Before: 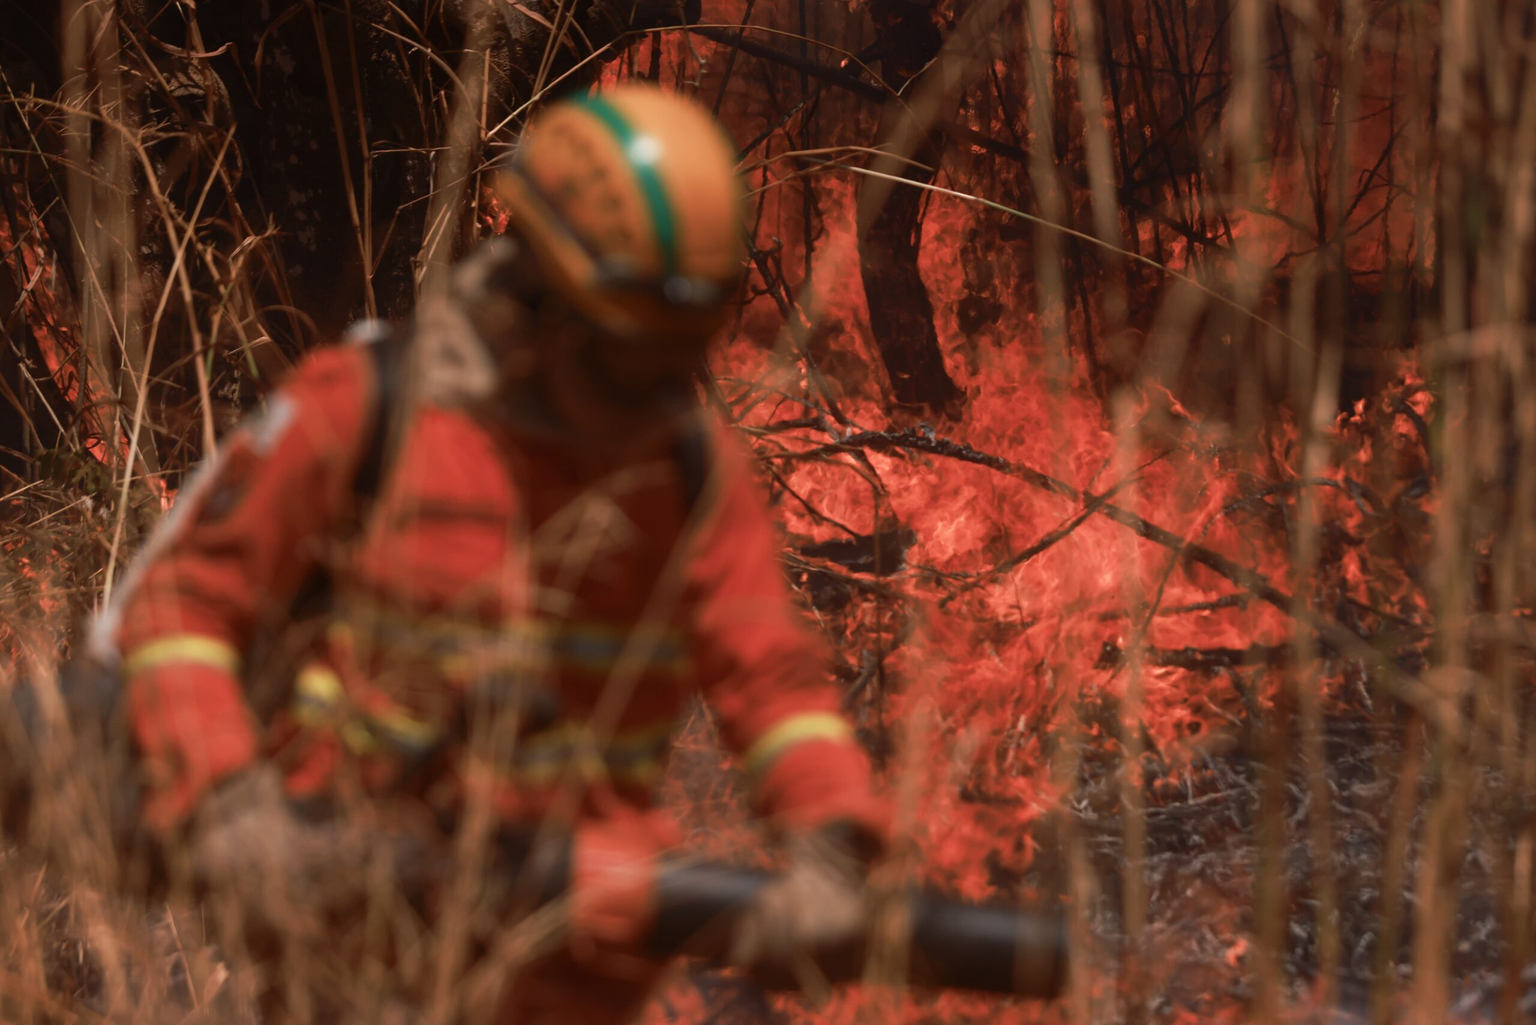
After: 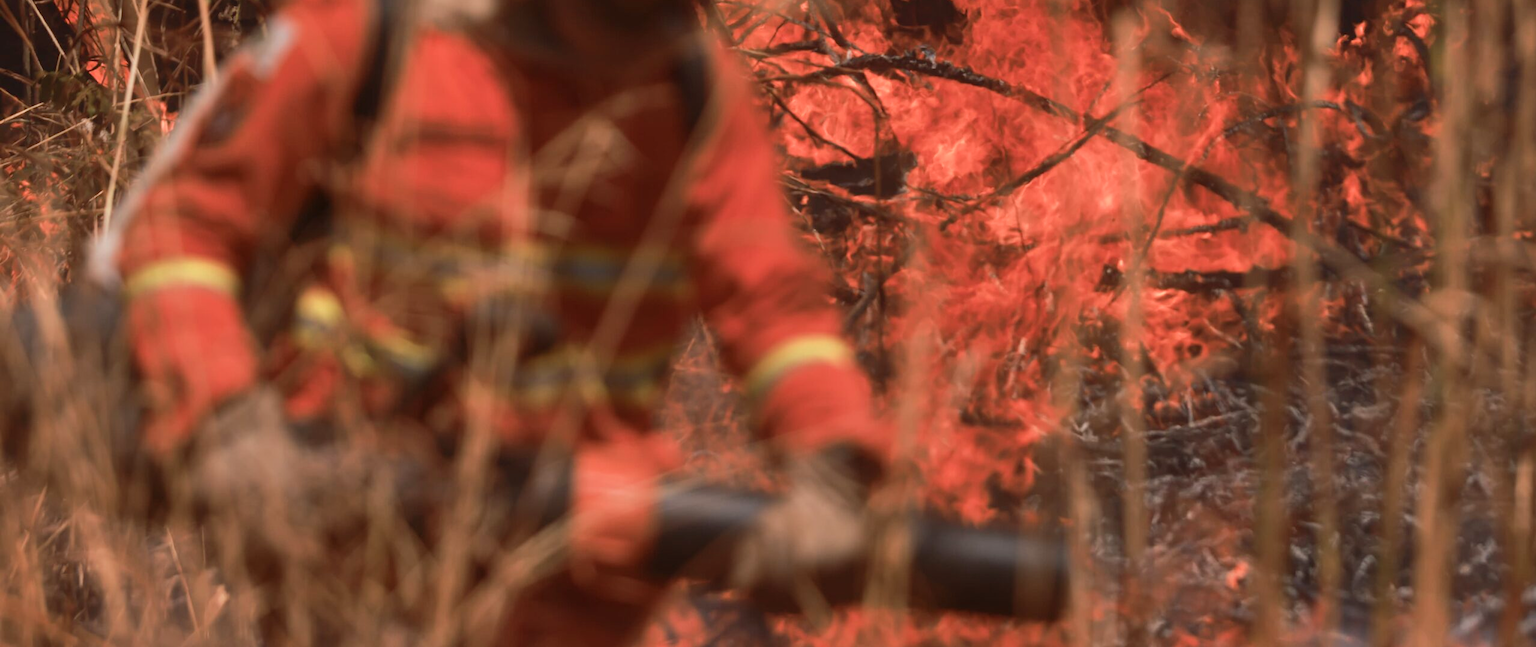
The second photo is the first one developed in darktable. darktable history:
crop and rotate: top 36.86%
exposure: exposure 0.201 EV, compensate highlight preservation false
shadows and highlights: radius 265.3, soften with gaussian
